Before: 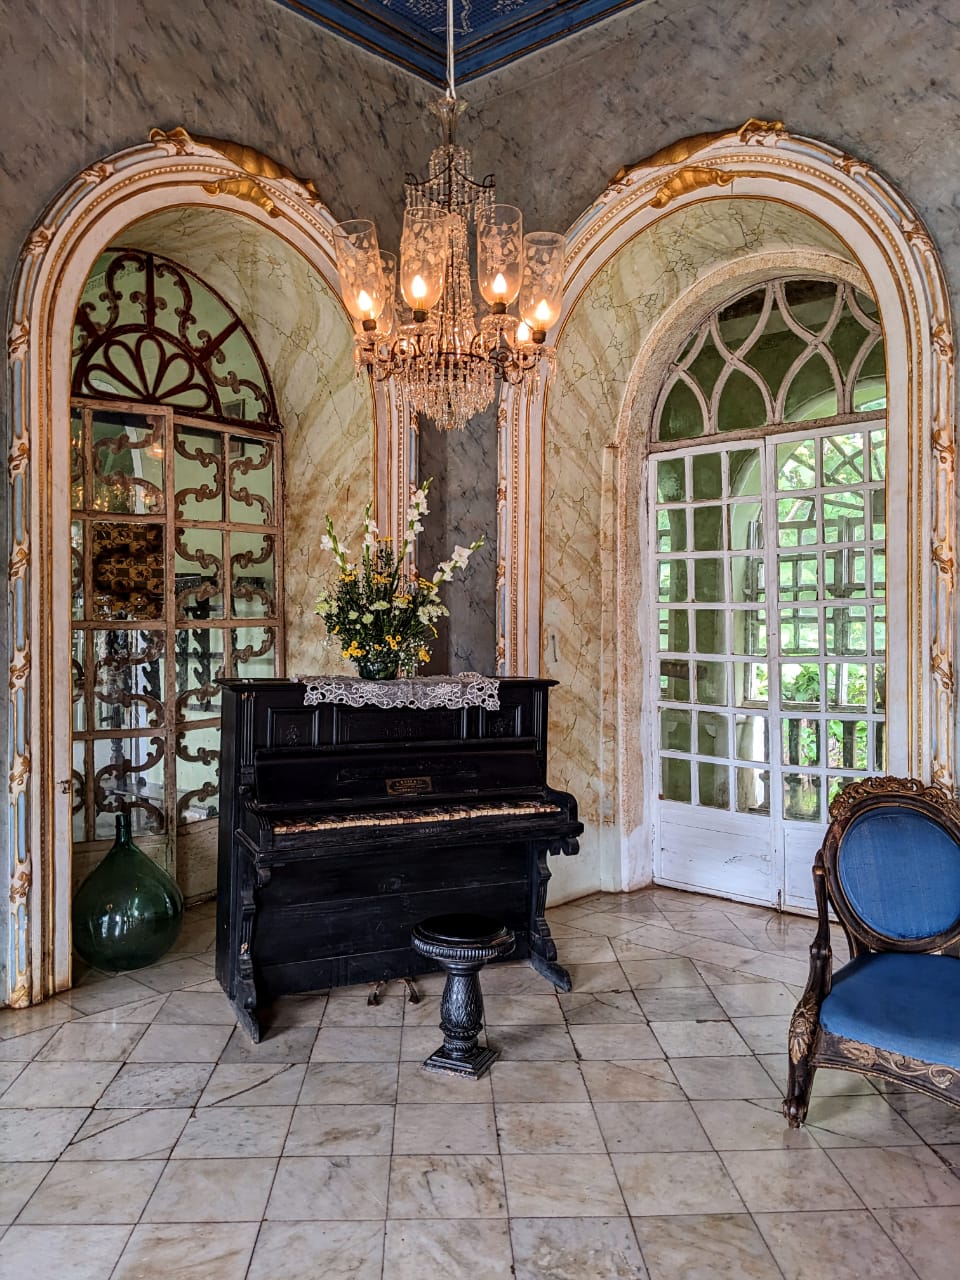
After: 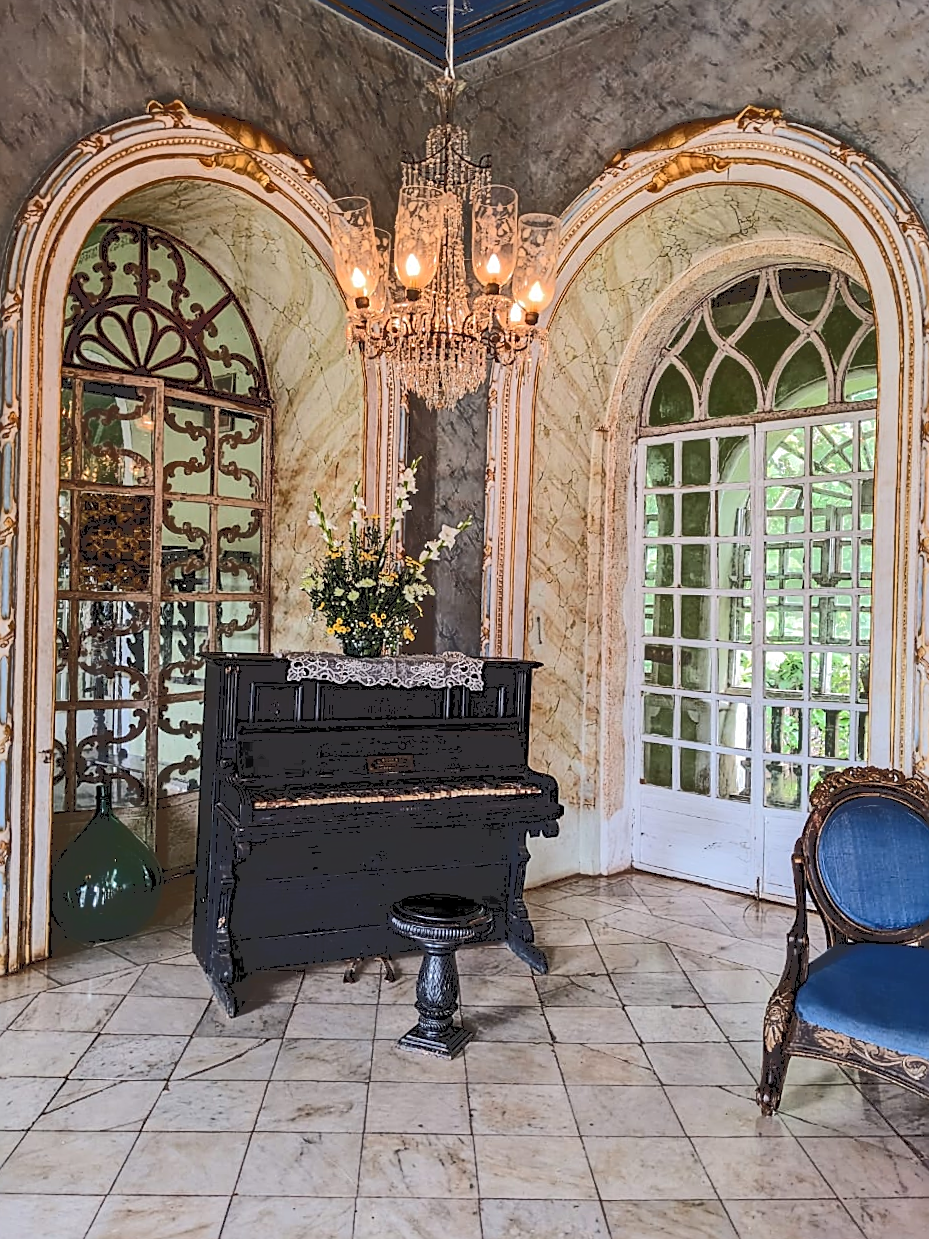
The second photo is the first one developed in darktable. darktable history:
crop and rotate: angle -1.43°
sharpen: amount 0.564
tone curve: curves: ch0 [(0, 0) (0.003, 0.198) (0.011, 0.198) (0.025, 0.198) (0.044, 0.198) (0.069, 0.201) (0.1, 0.202) (0.136, 0.207) (0.177, 0.212) (0.224, 0.222) (0.277, 0.27) (0.335, 0.332) (0.399, 0.422) (0.468, 0.542) (0.543, 0.626) (0.623, 0.698) (0.709, 0.764) (0.801, 0.82) (0.898, 0.863) (1, 1)], color space Lab, independent channels, preserve colors none
